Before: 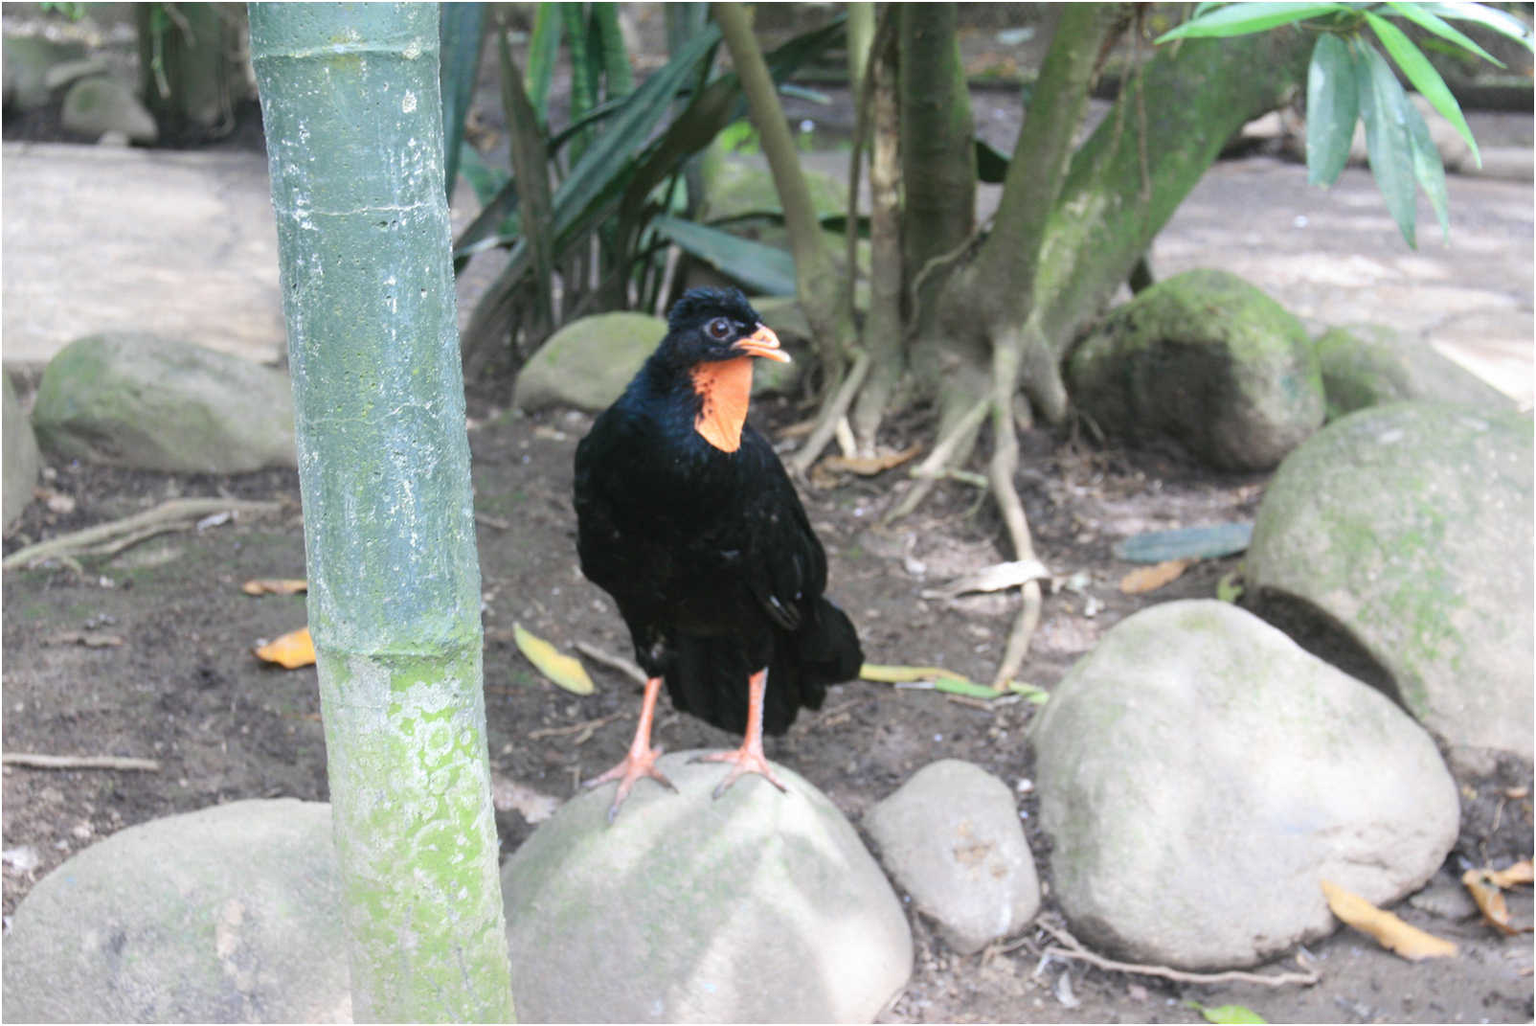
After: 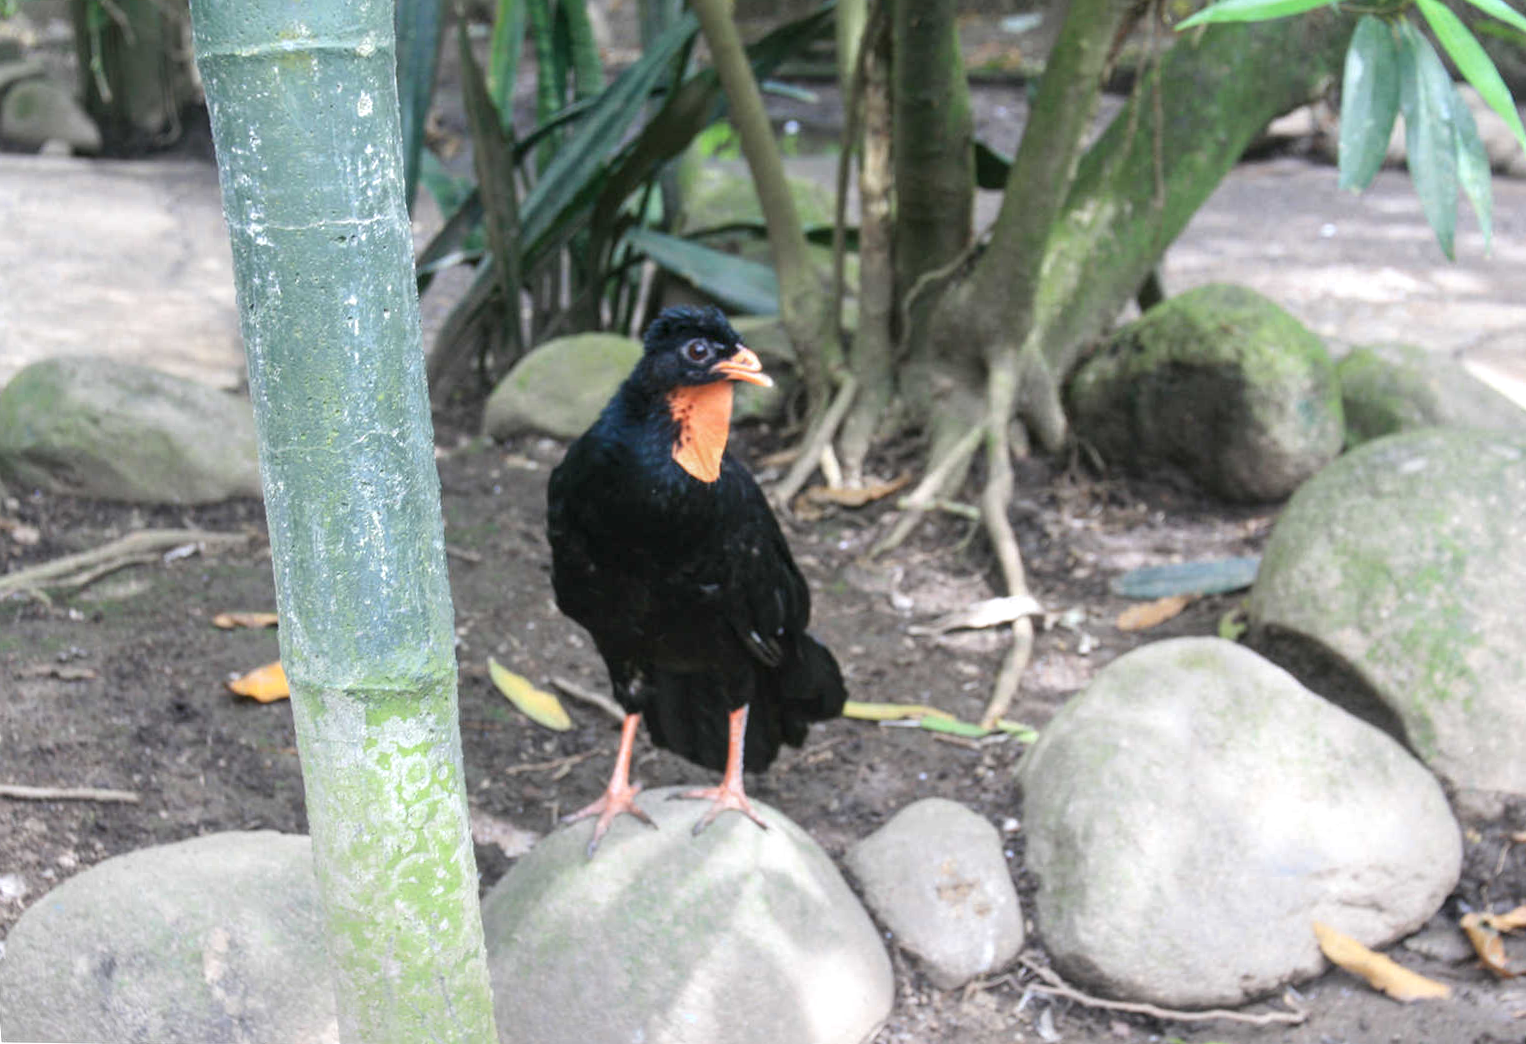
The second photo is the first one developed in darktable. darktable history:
rotate and perspective: rotation 0.074°, lens shift (vertical) 0.096, lens shift (horizontal) -0.041, crop left 0.043, crop right 0.952, crop top 0.024, crop bottom 0.979
local contrast: on, module defaults
